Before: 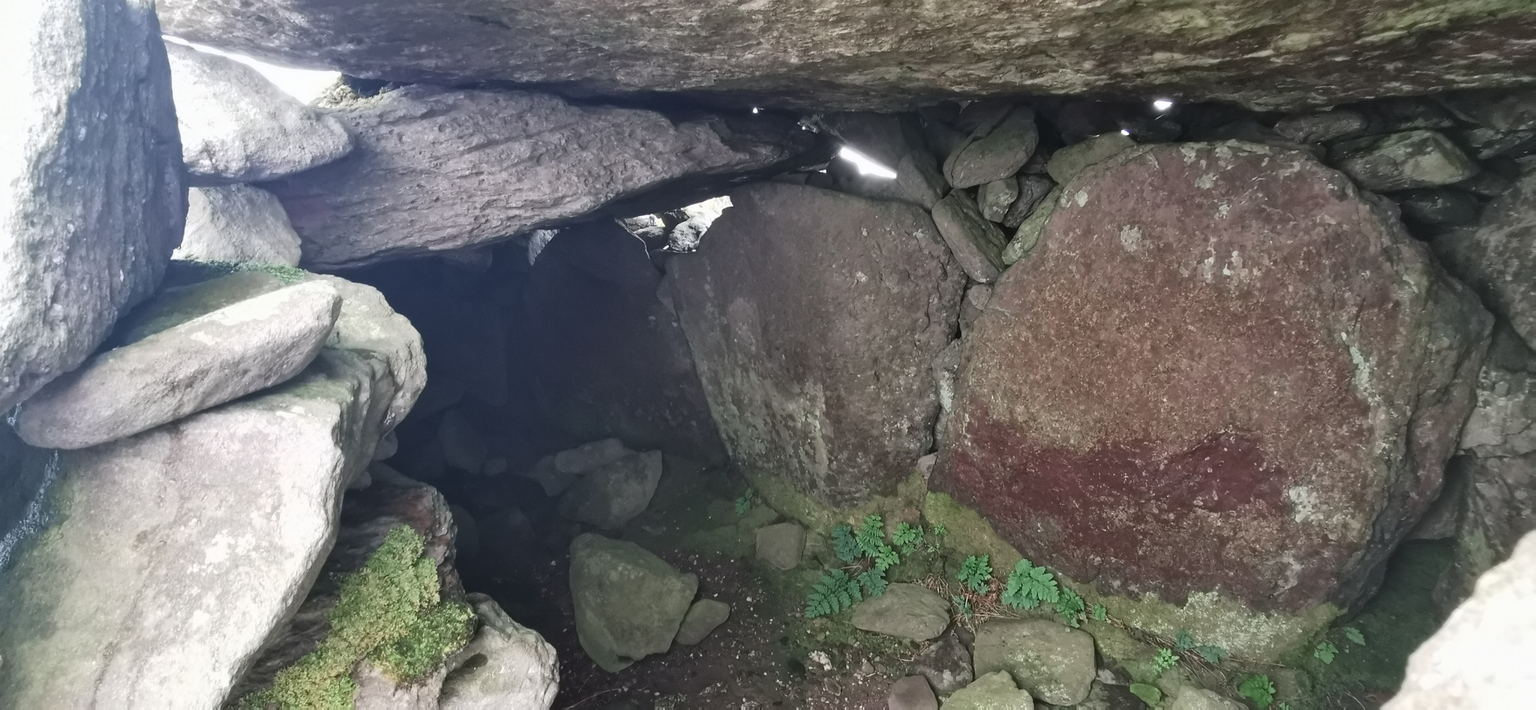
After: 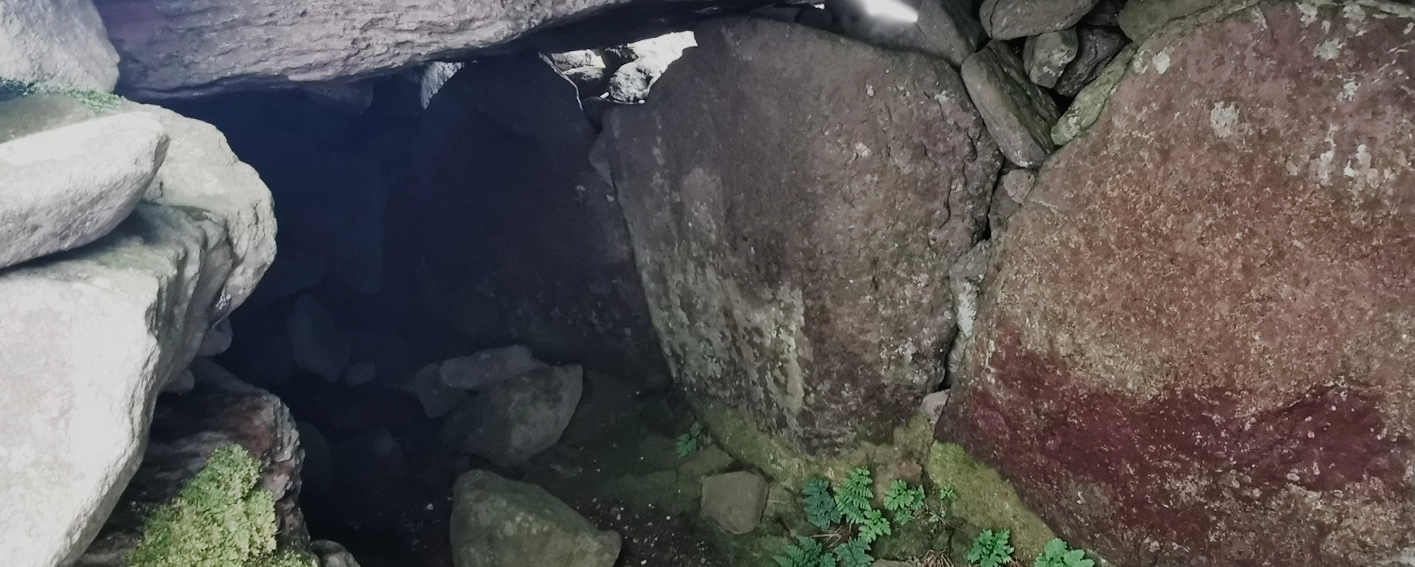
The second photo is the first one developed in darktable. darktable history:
crop and rotate: angle -3.37°, left 9.79%, top 20.73%, right 12.42%, bottom 11.82%
sigmoid: skew -0.2, preserve hue 0%, red attenuation 0.1, red rotation 0.035, green attenuation 0.1, green rotation -0.017, blue attenuation 0.15, blue rotation -0.052, base primaries Rec2020
